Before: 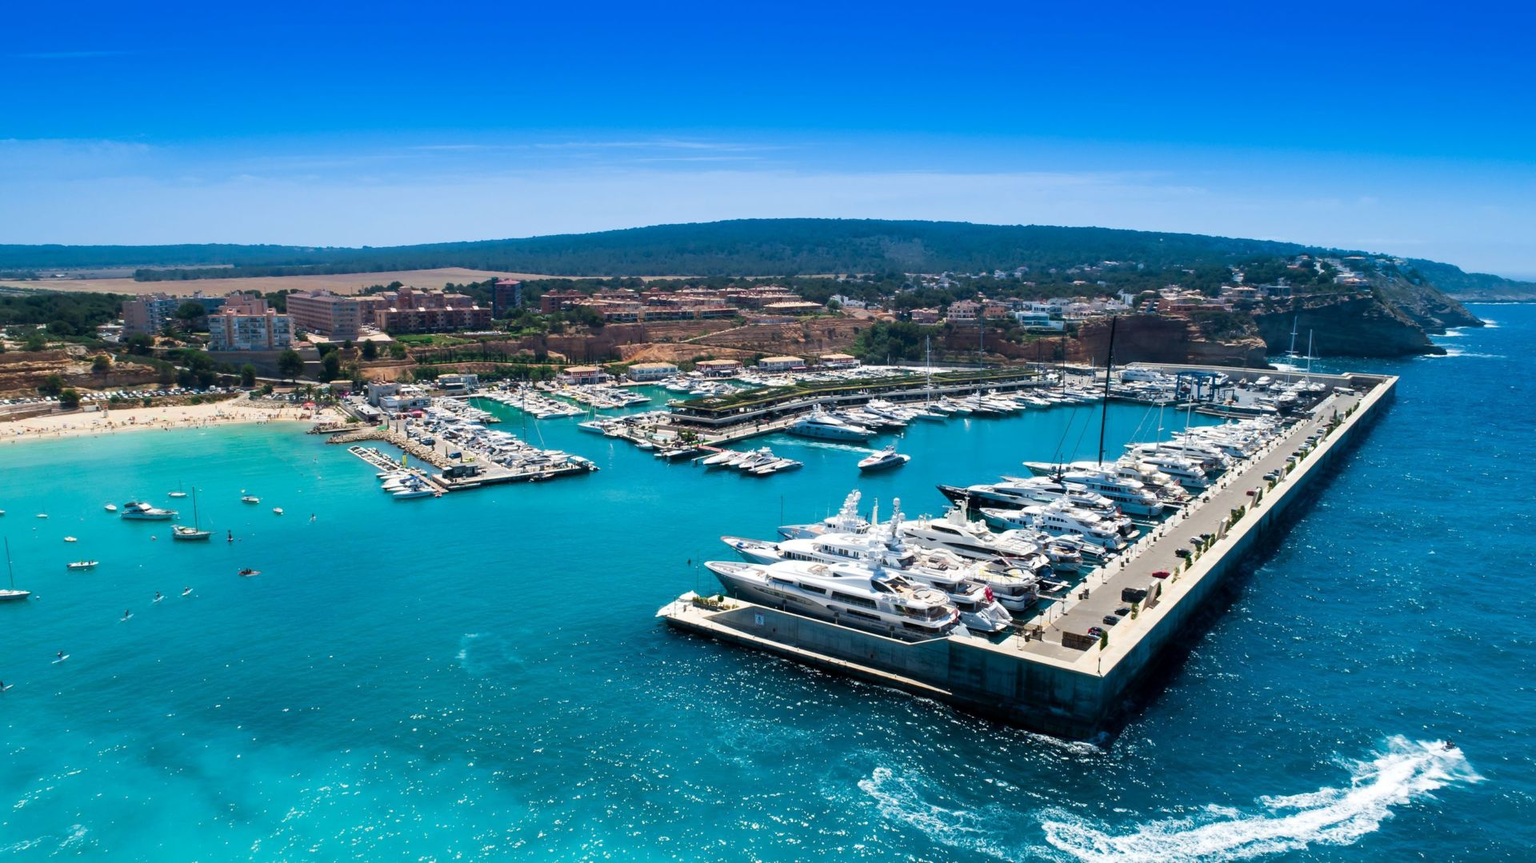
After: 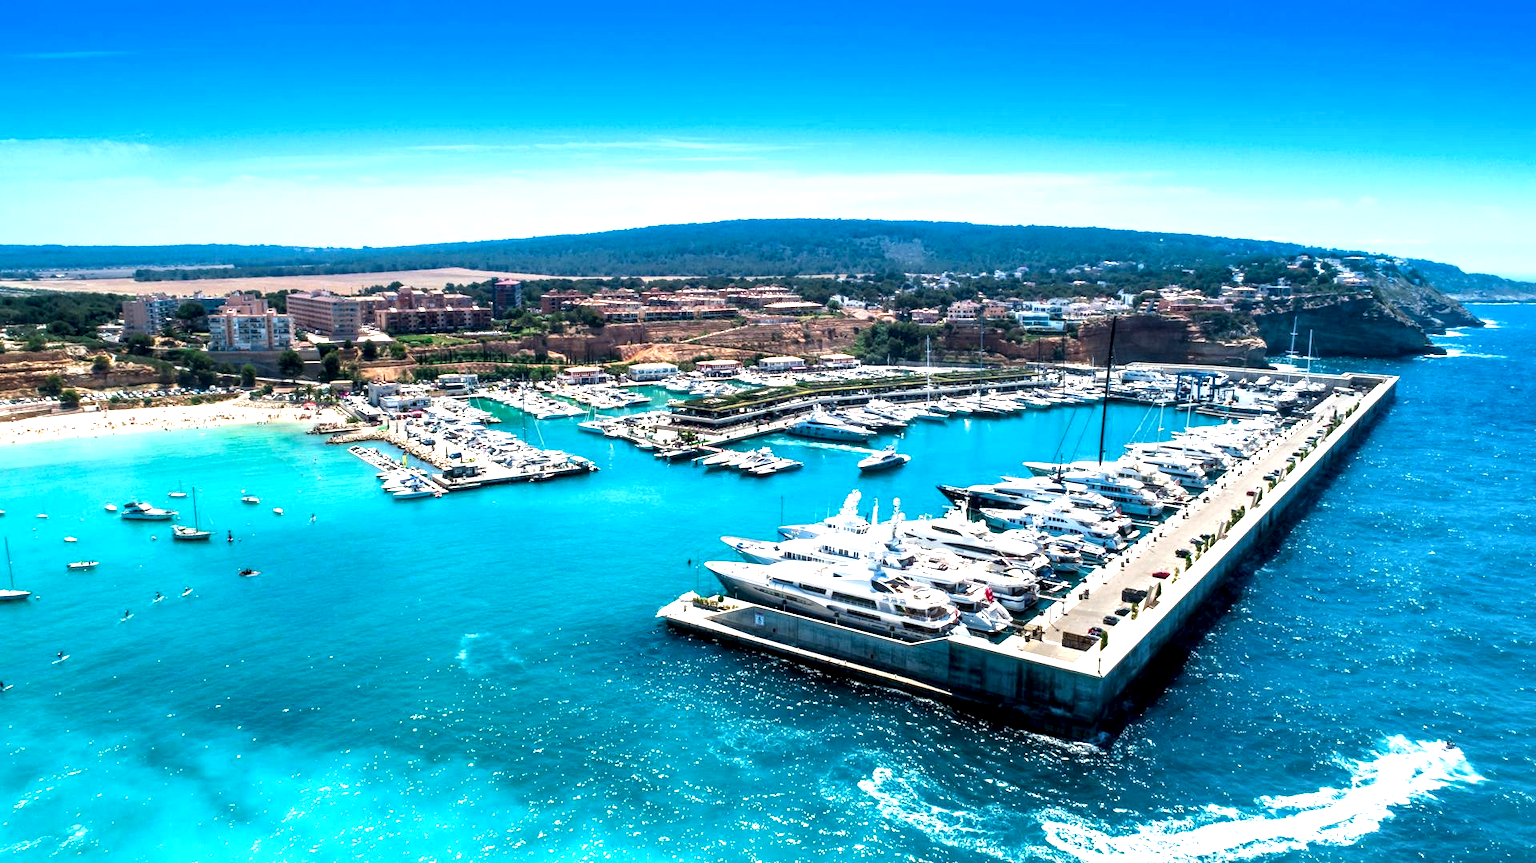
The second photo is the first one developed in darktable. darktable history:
local contrast: highlights 60%, shadows 63%, detail 160%
exposure: exposure 1 EV, compensate exposure bias true, compensate highlight preservation false
contrast brightness saturation: contrast -0.022, brightness -0.012, saturation 0.027
